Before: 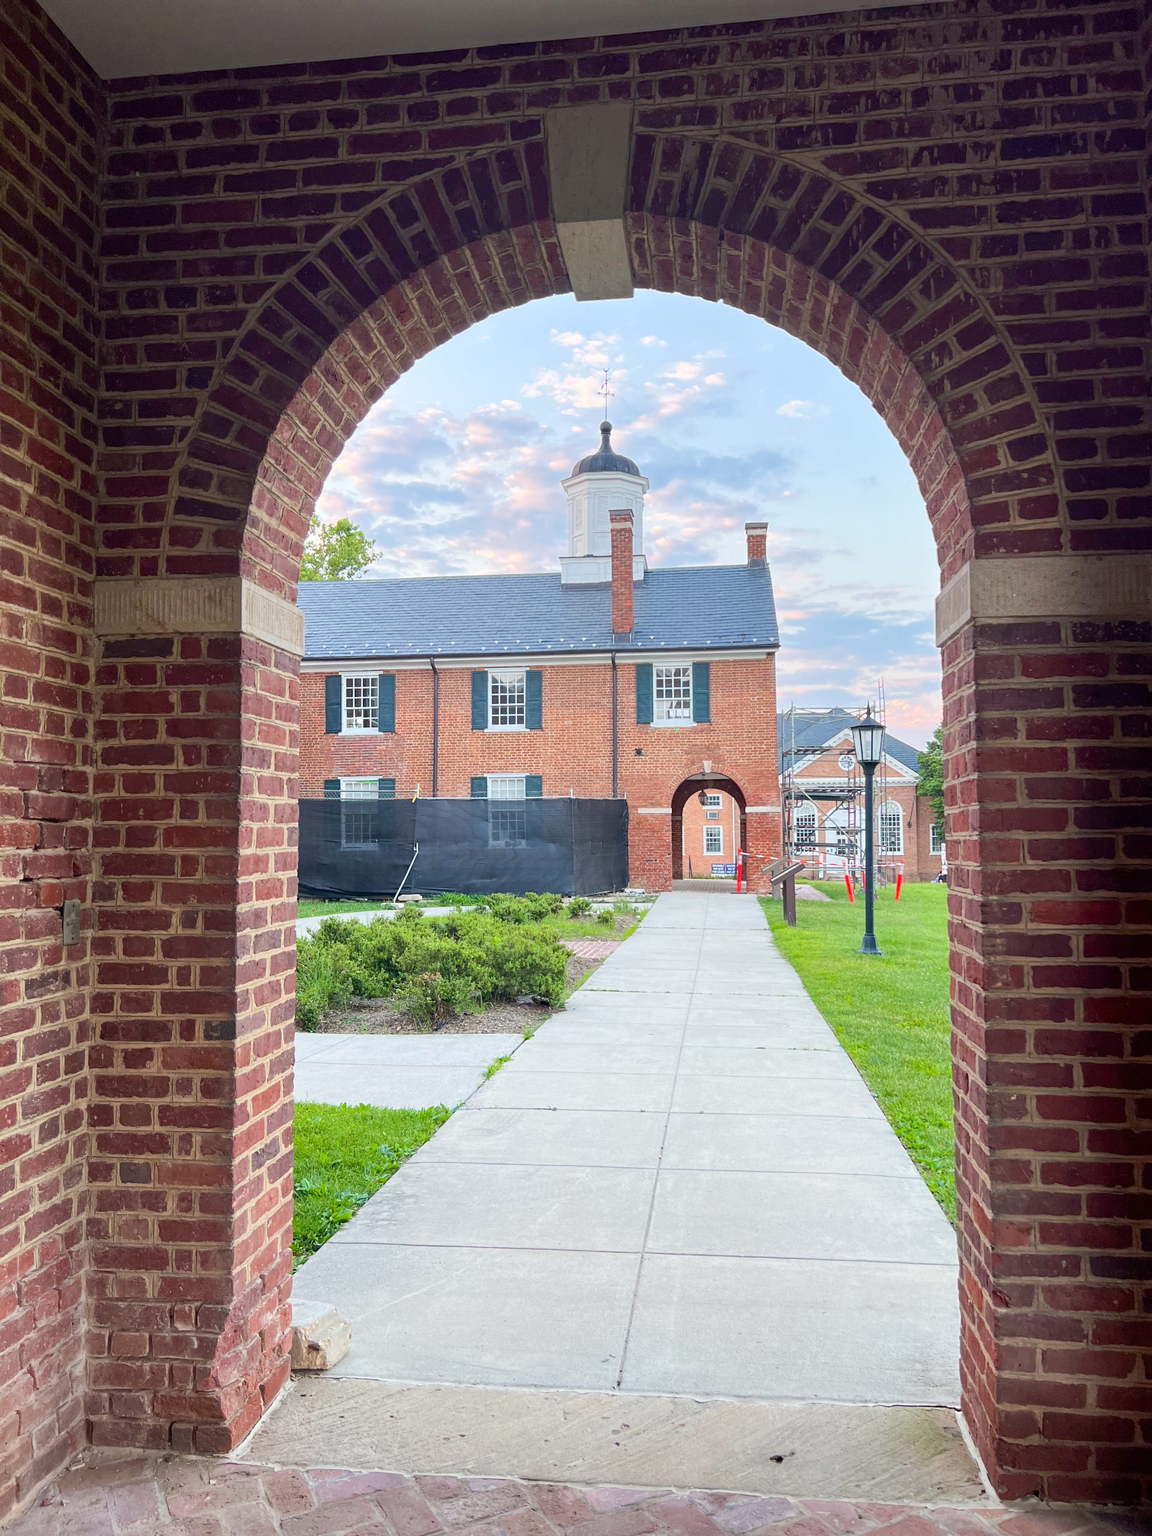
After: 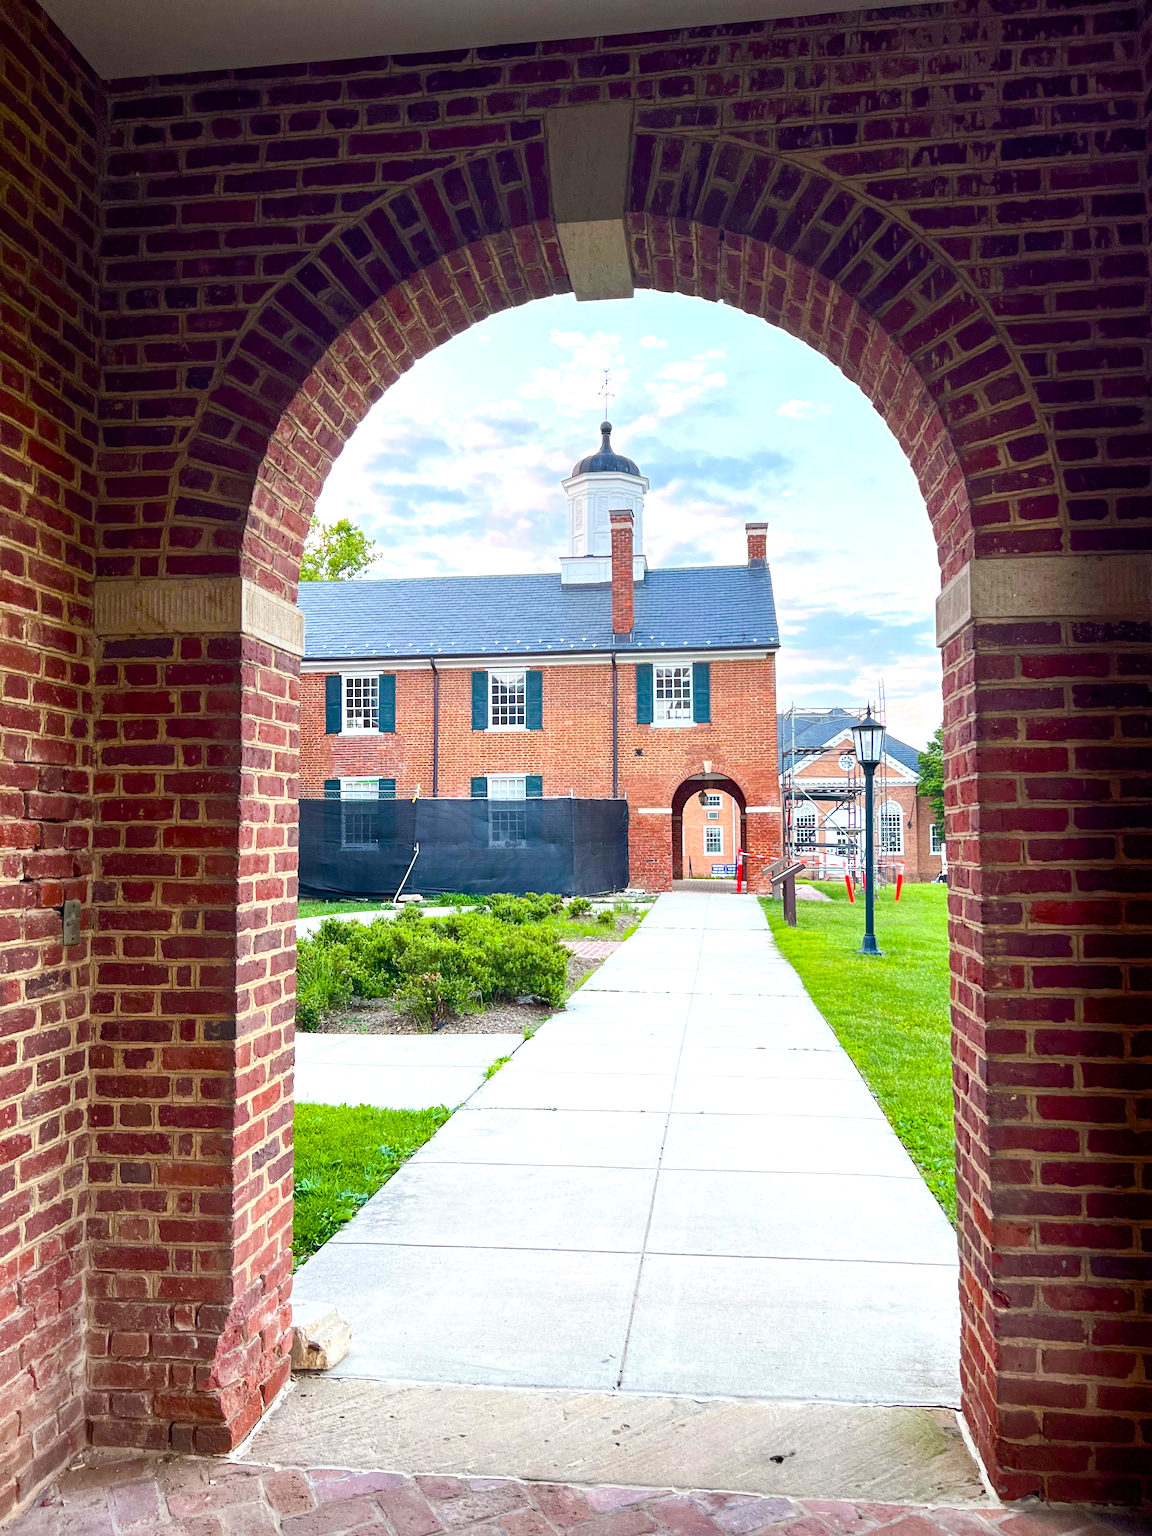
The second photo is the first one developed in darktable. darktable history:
color balance rgb: linear chroma grading › global chroma 9.655%, perceptual saturation grading › global saturation 20%, perceptual saturation grading › highlights -25.546%, perceptual saturation grading › shadows 50.1%, perceptual brilliance grading › highlights 14.21%, perceptual brilliance grading › shadows -19.477%, global vibrance 20%
